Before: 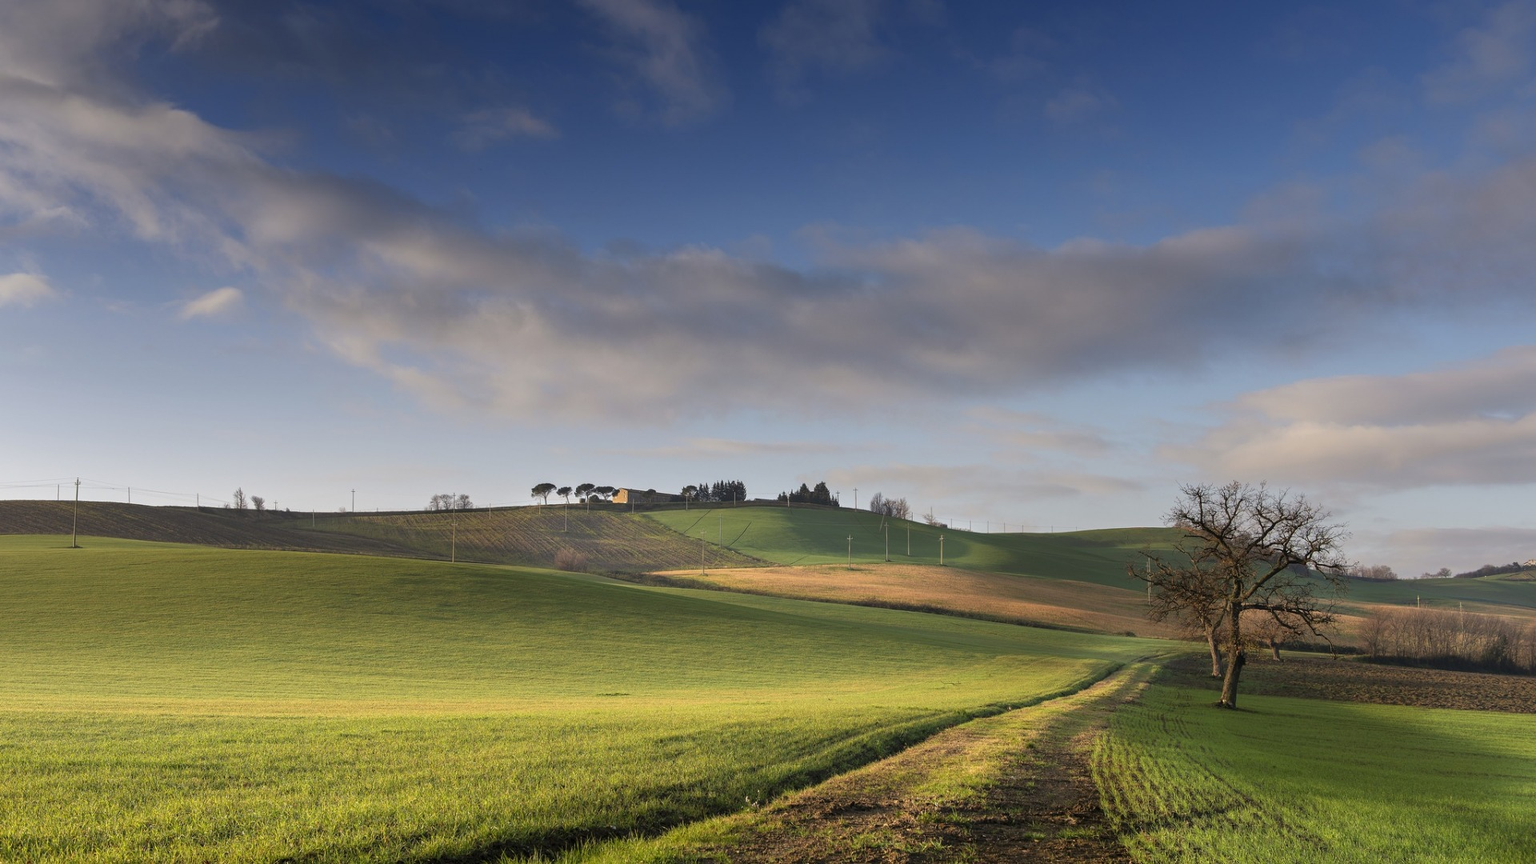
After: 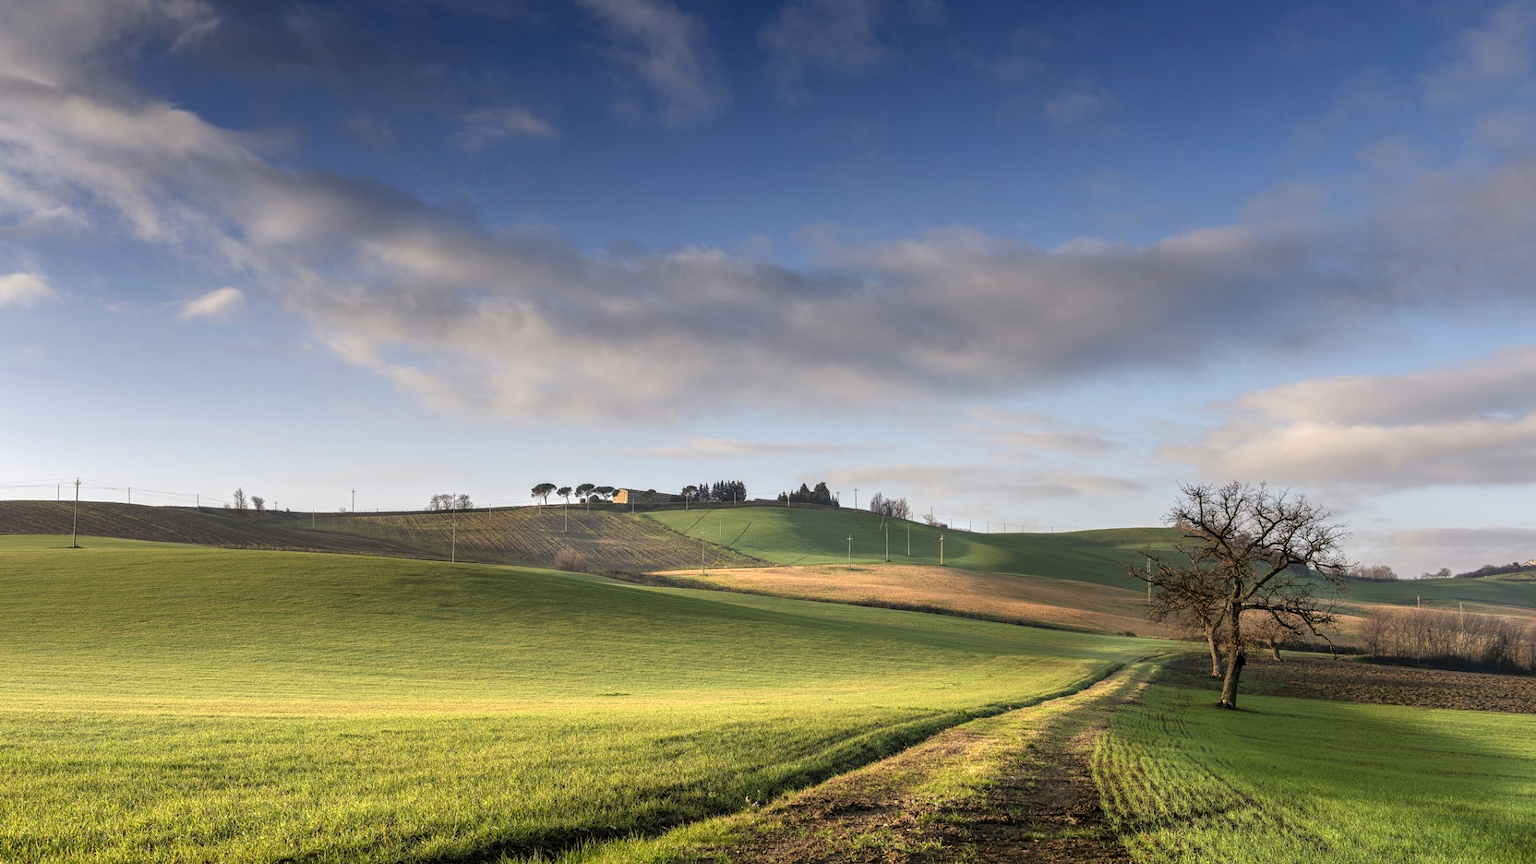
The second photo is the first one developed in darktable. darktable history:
exposure: exposure 0.3 EV, compensate highlight preservation false
local contrast: detail 130%
